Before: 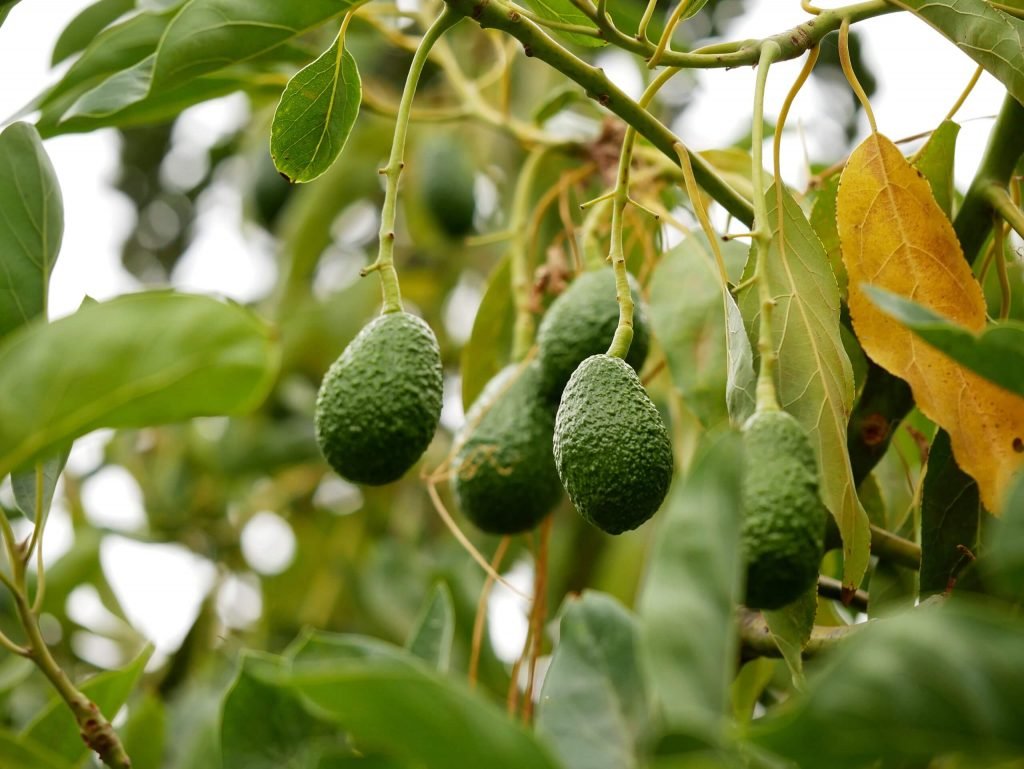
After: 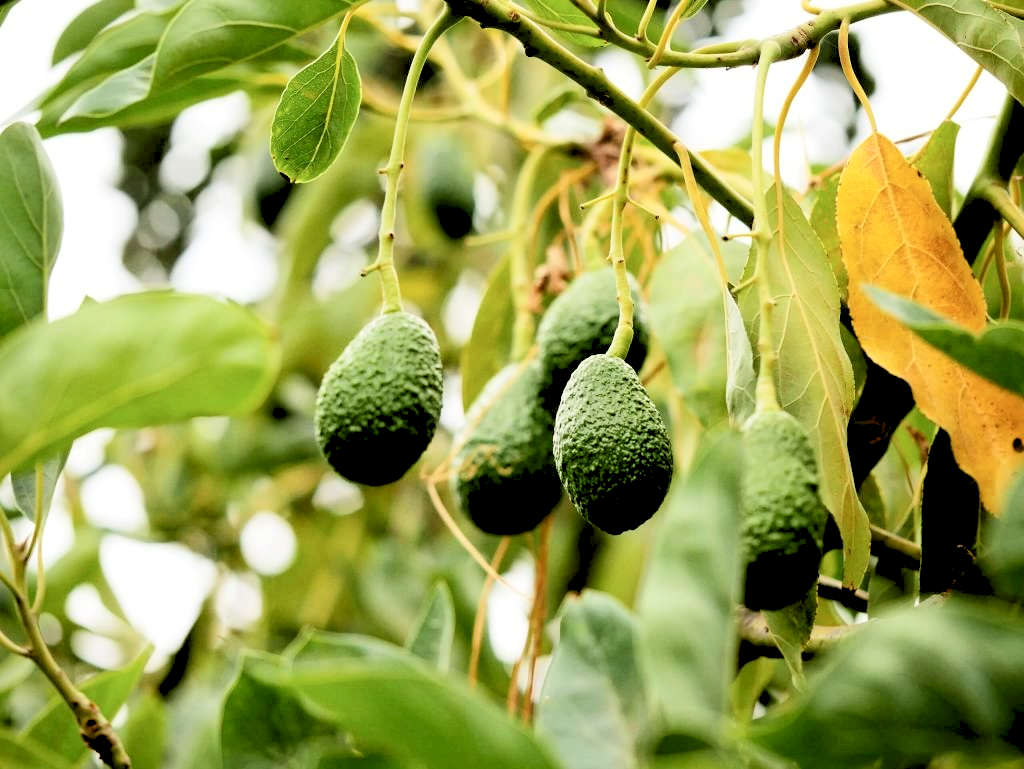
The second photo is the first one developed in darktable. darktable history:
rgb levels: levels [[0.027, 0.429, 0.996], [0, 0.5, 1], [0, 0.5, 1]]
contrast brightness saturation: contrast 0.28
